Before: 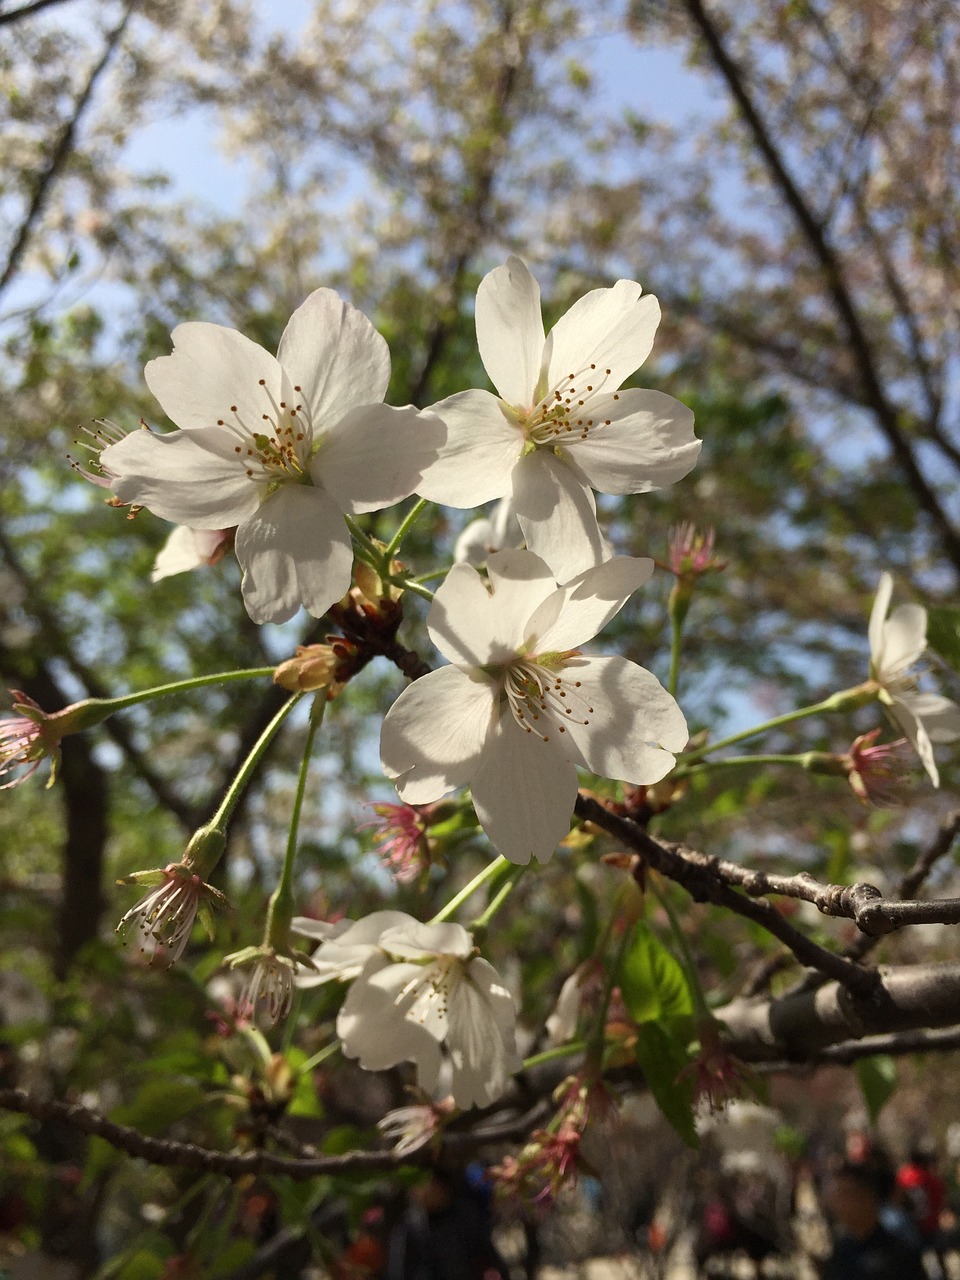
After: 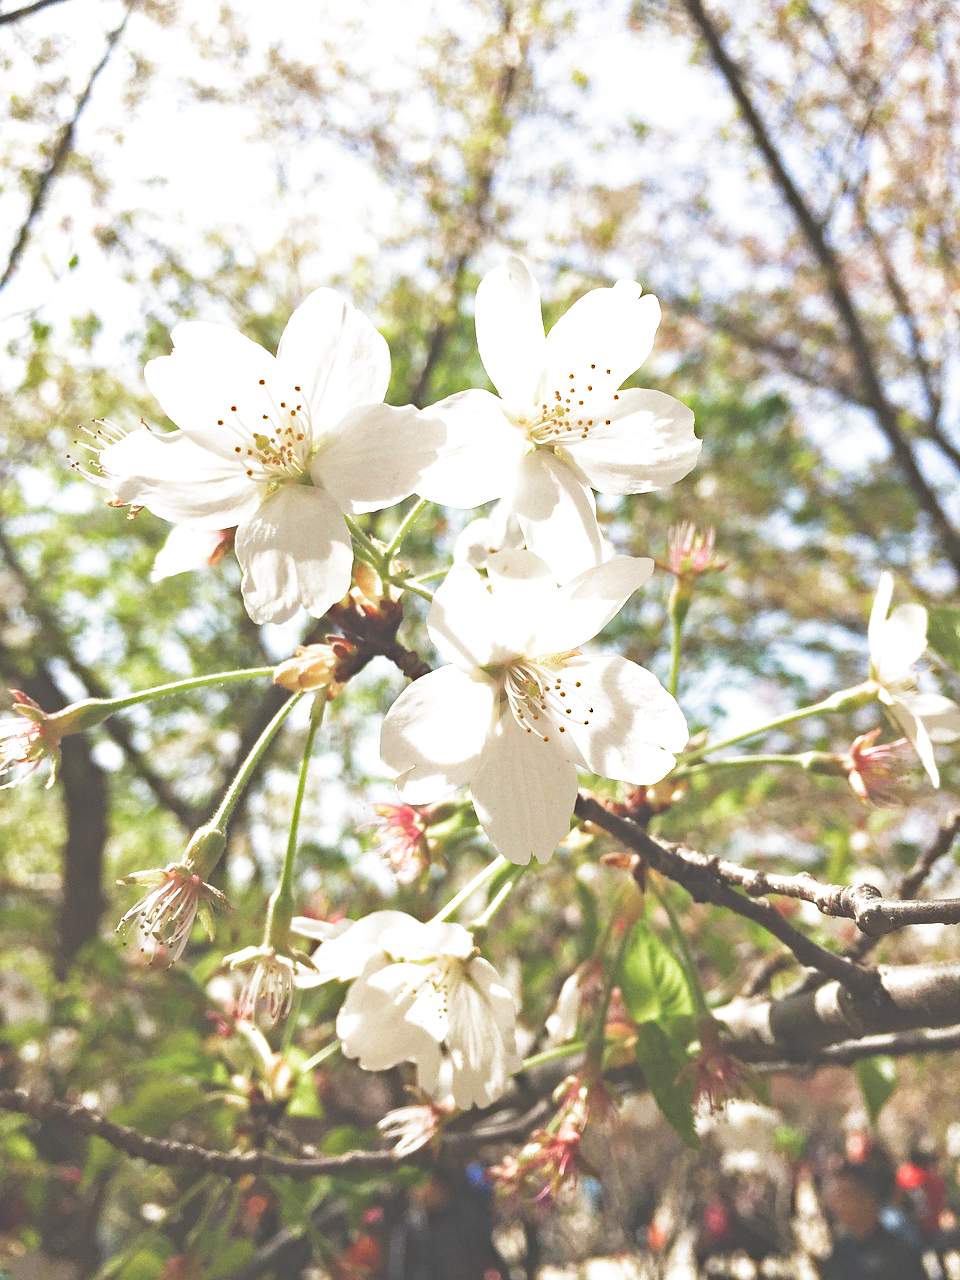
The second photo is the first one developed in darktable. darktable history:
filmic rgb: middle gray luminance 12.74%, black relative exposure -10.13 EV, white relative exposure 3.47 EV, threshold 6 EV, target black luminance 0%, hardness 5.74, latitude 44.69%, contrast 1.221, highlights saturation mix 5%, shadows ↔ highlights balance 26.78%, add noise in highlights 0, preserve chrominance no, color science v3 (2019), use custom middle-gray values true, iterations of high-quality reconstruction 0, contrast in highlights soft, enable highlight reconstruction true
haze removal: strength 0.29, distance 0.25, compatibility mode true, adaptive false
exposure: black level correction -0.023, exposure 1.397 EV, compensate highlight preservation false
